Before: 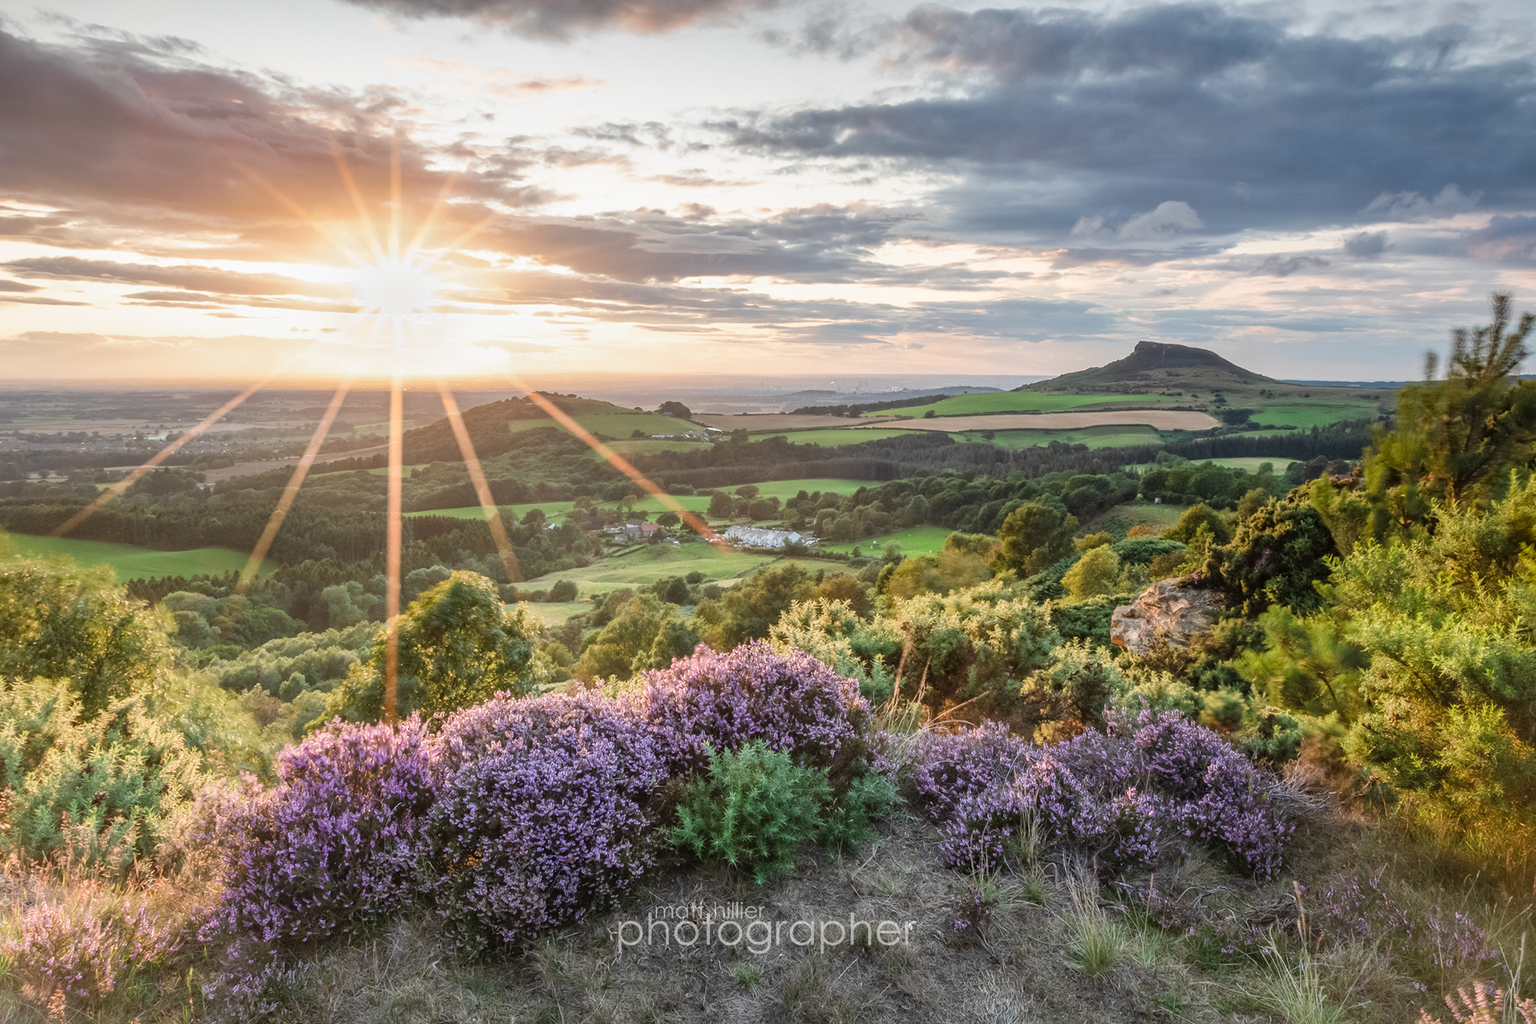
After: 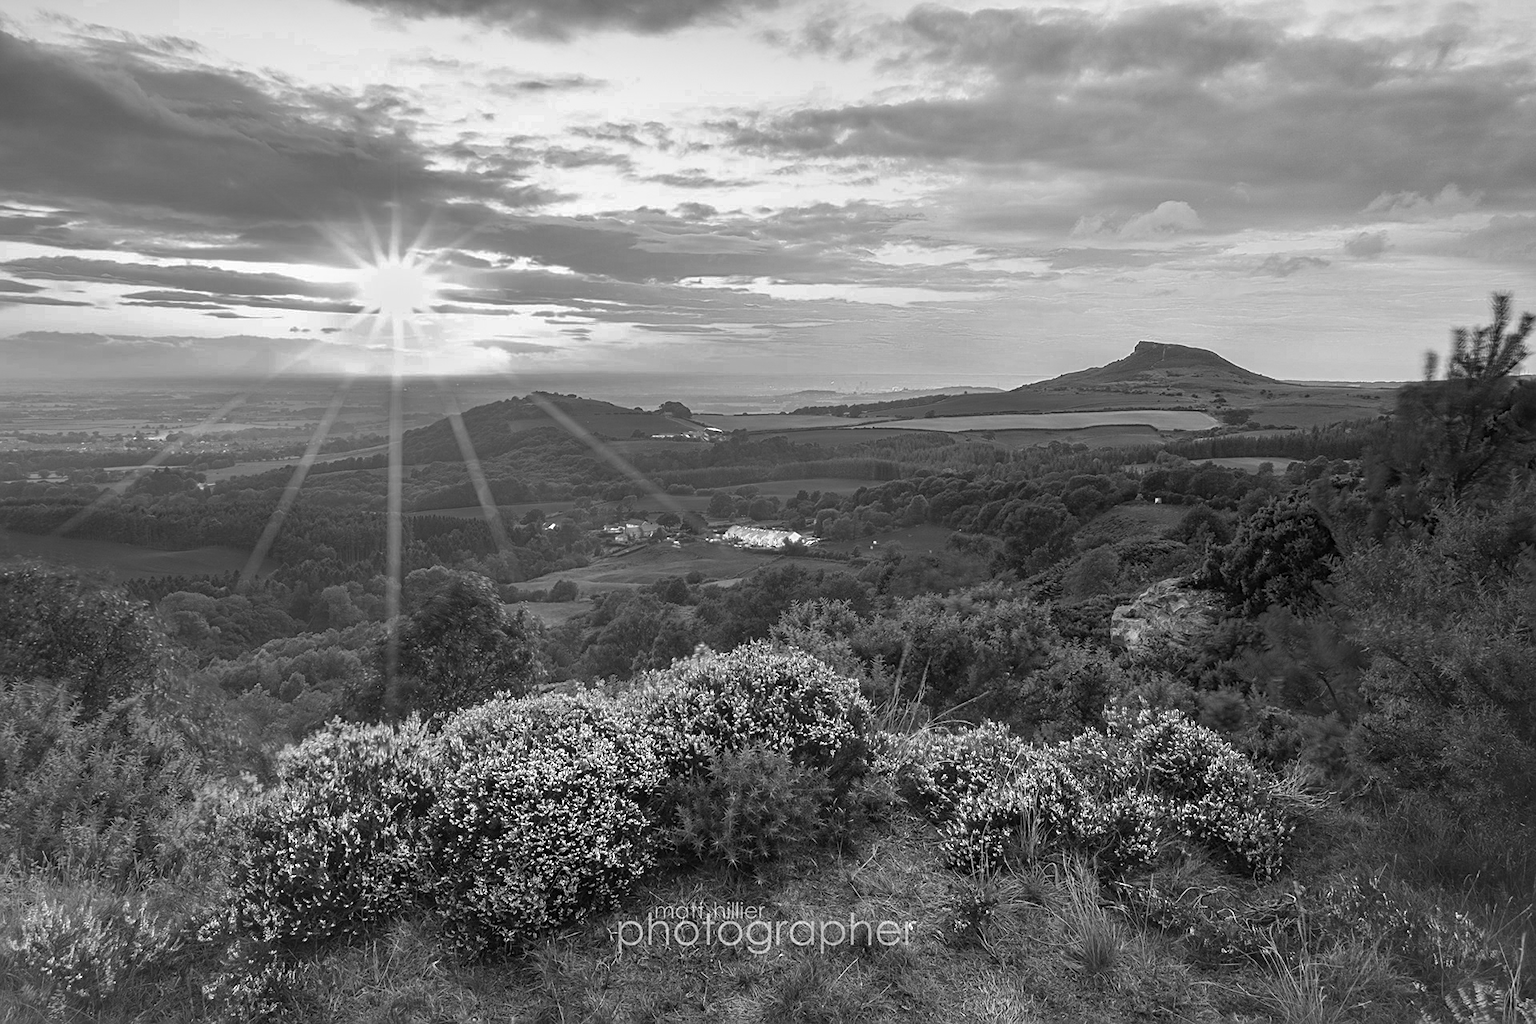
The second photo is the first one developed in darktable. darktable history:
sharpen: on, module defaults
color zones: curves: ch0 [(0.287, 0.048) (0.493, 0.484) (0.737, 0.816)]; ch1 [(0, 0) (0.143, 0) (0.286, 0) (0.429, 0) (0.571, 0) (0.714, 0) (0.857, 0)]
